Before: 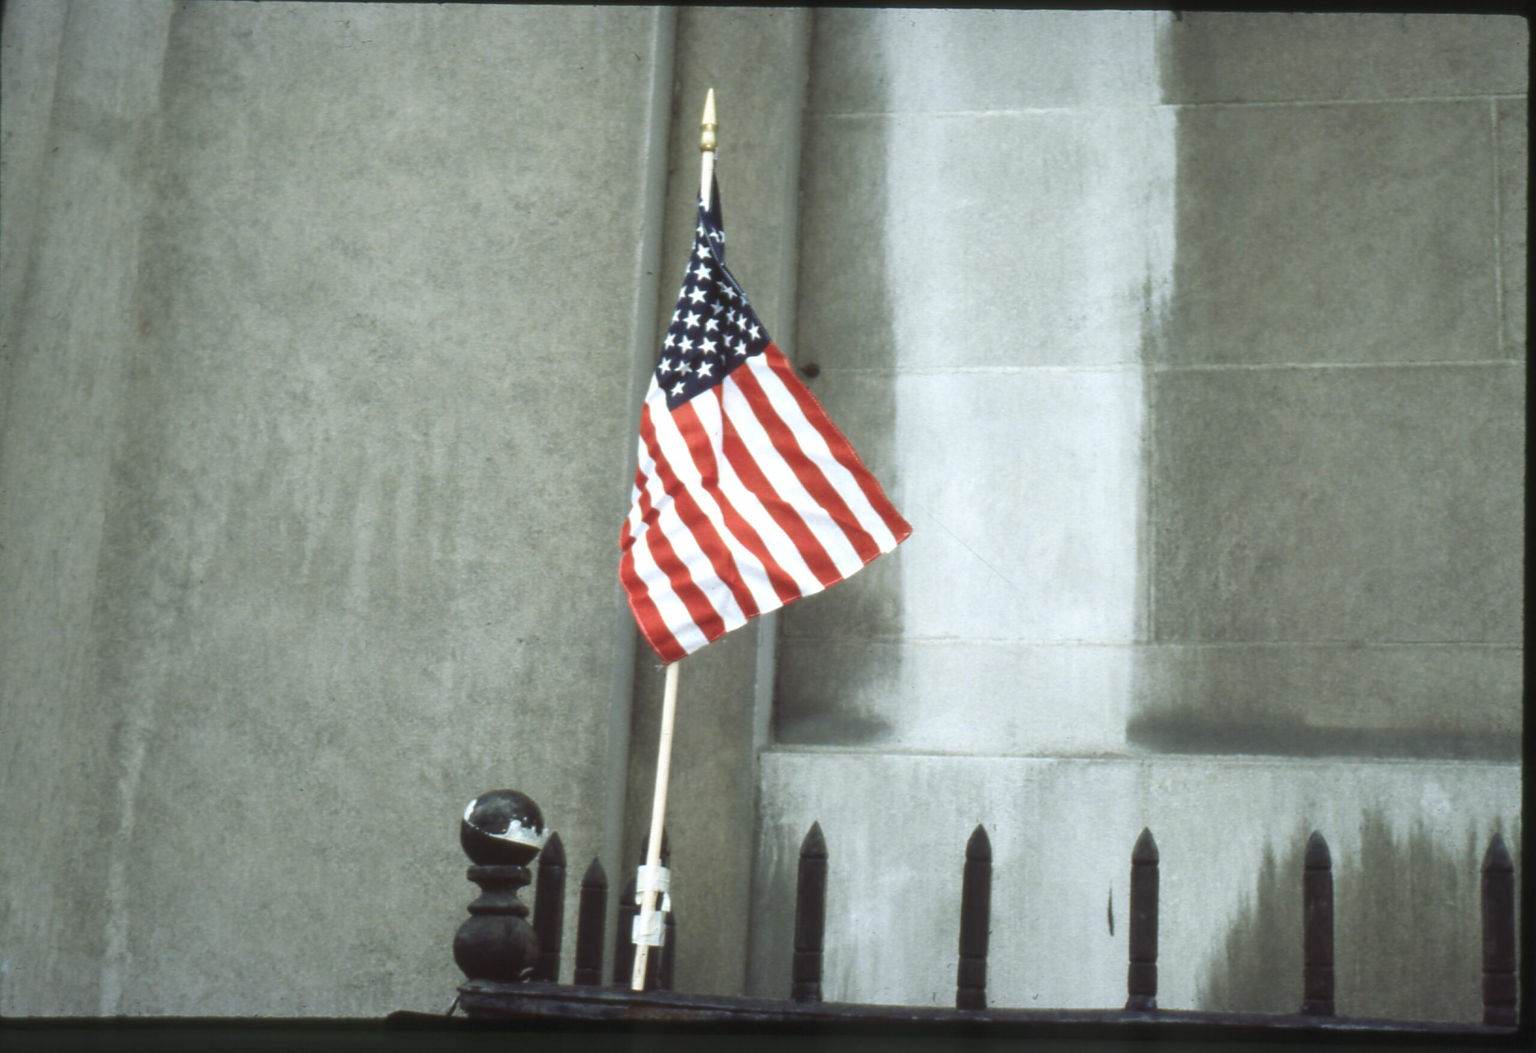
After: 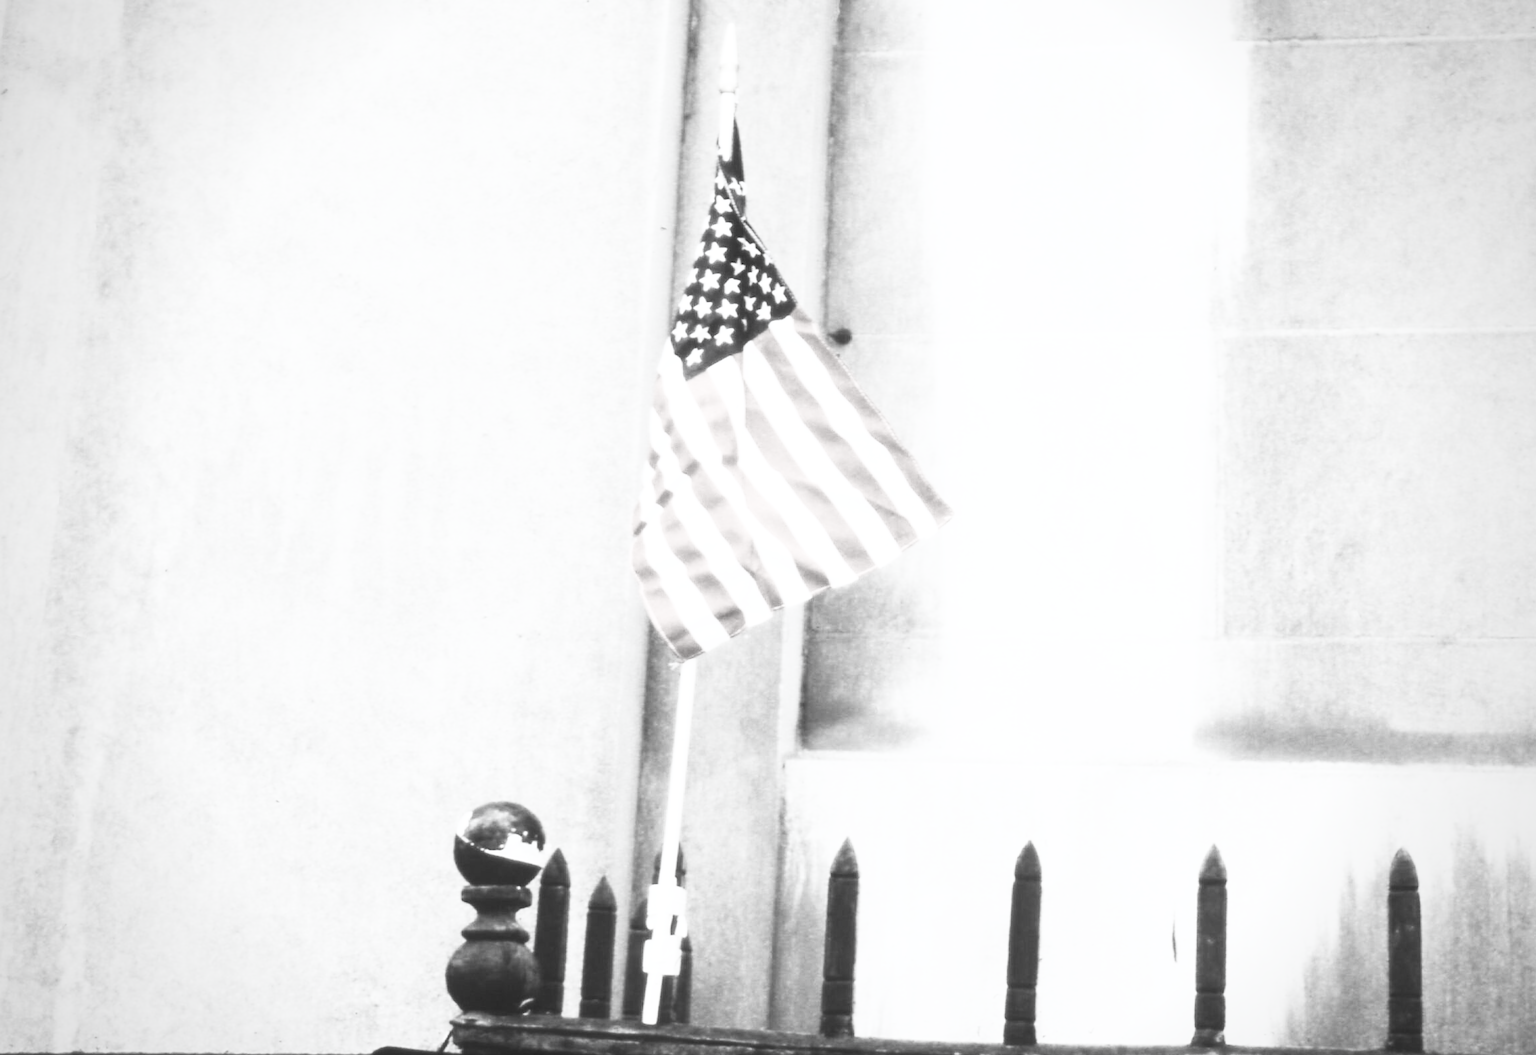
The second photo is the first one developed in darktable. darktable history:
exposure: black level correction 0, exposure 0.498 EV, compensate exposure bias true
tone curve: curves: ch0 [(0, 0) (0.161, 0.144) (0.501, 0.497) (1, 1)], color space Lab, independent channels, preserve colors none
base curve: curves: ch0 [(0, 0) (0.088, 0.125) (0.176, 0.251) (0.354, 0.501) (0.613, 0.749) (1, 0.877)]
color calibration: illuminant as shot in camera, x 0.37, y 0.382, temperature 4318.95 K
vignetting: brightness -0.283
contrast brightness saturation: contrast 0.549, brightness 0.486, saturation -0.982
crop: left 3.373%, top 6.422%, right 6.427%, bottom 3.189%
color balance rgb: highlights gain › luminance 16.894%, highlights gain › chroma 2.88%, highlights gain › hue 263.15°, linear chroma grading › global chroma 0.788%, perceptual saturation grading › global saturation 20%, perceptual saturation grading › highlights -25.9%, perceptual saturation grading › shadows 50.085%
